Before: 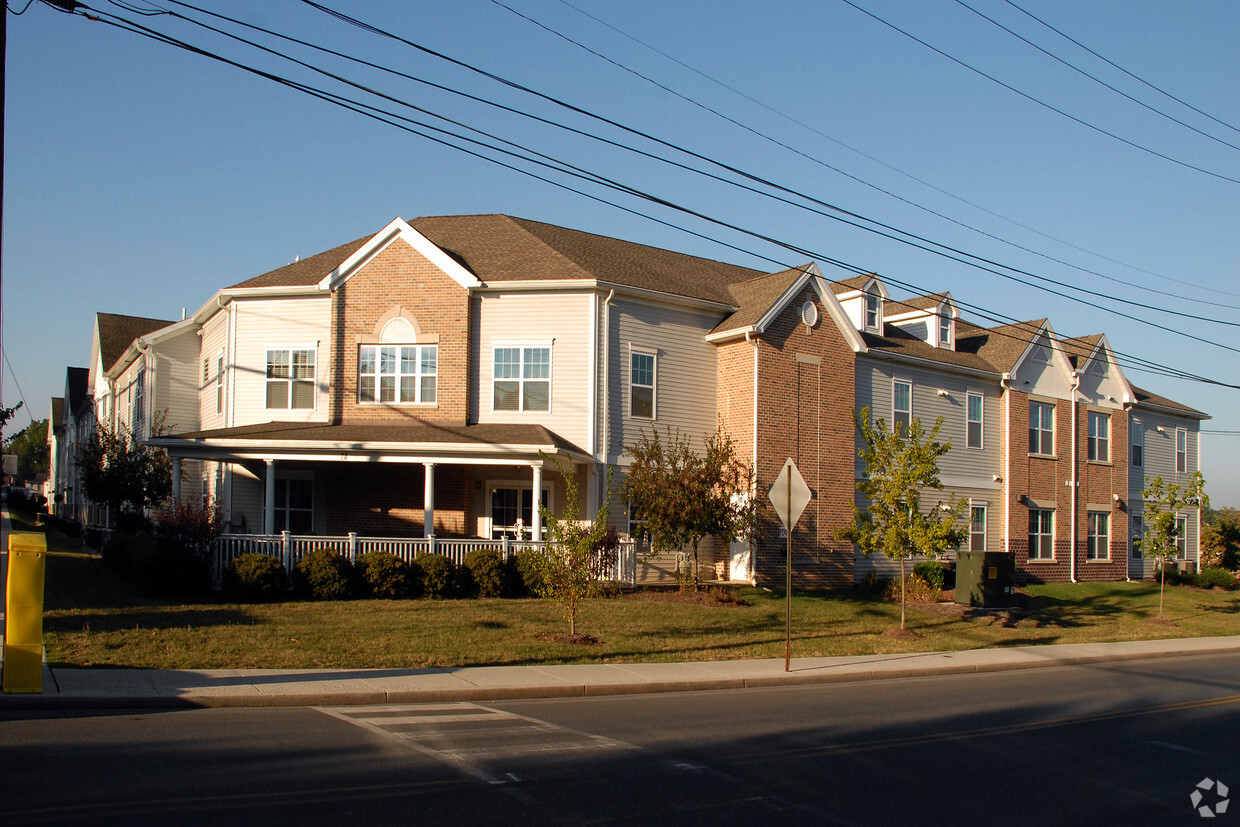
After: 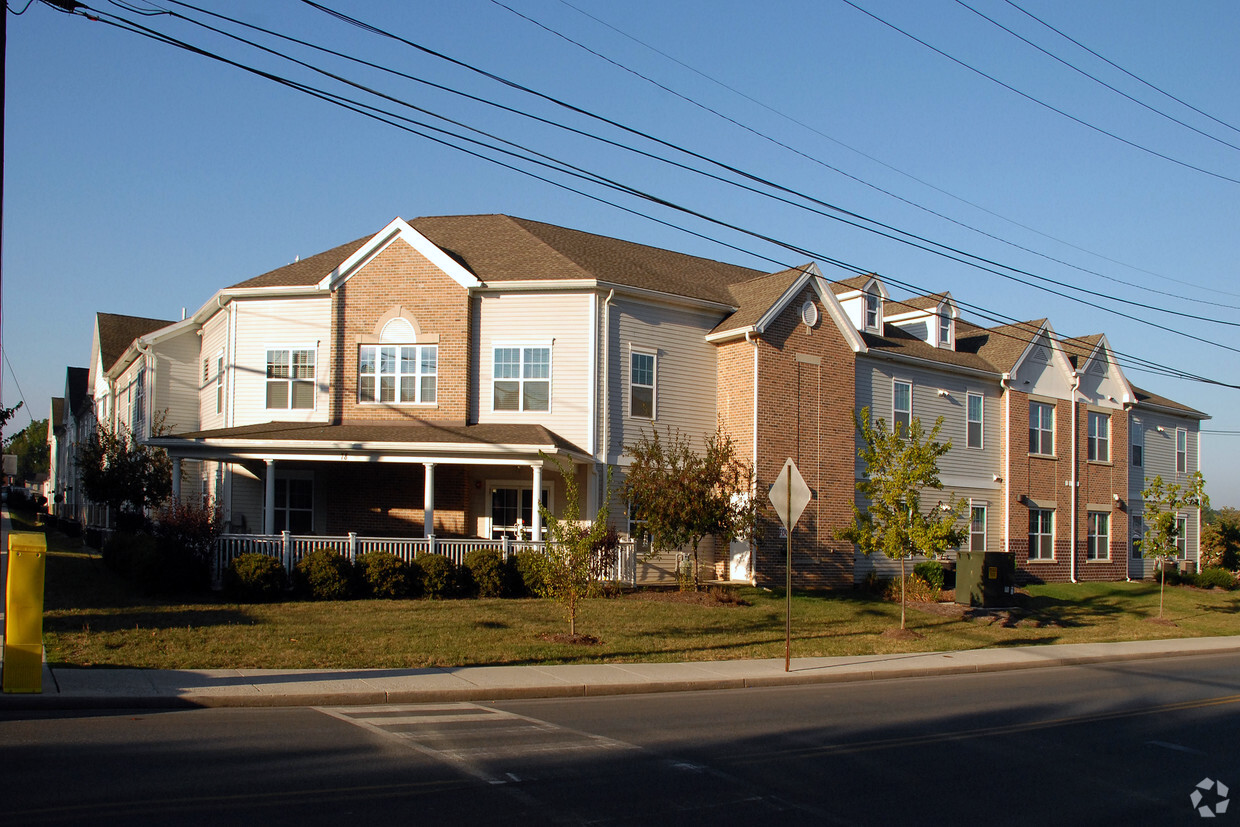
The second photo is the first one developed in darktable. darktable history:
white balance: red 0.967, blue 1.049
